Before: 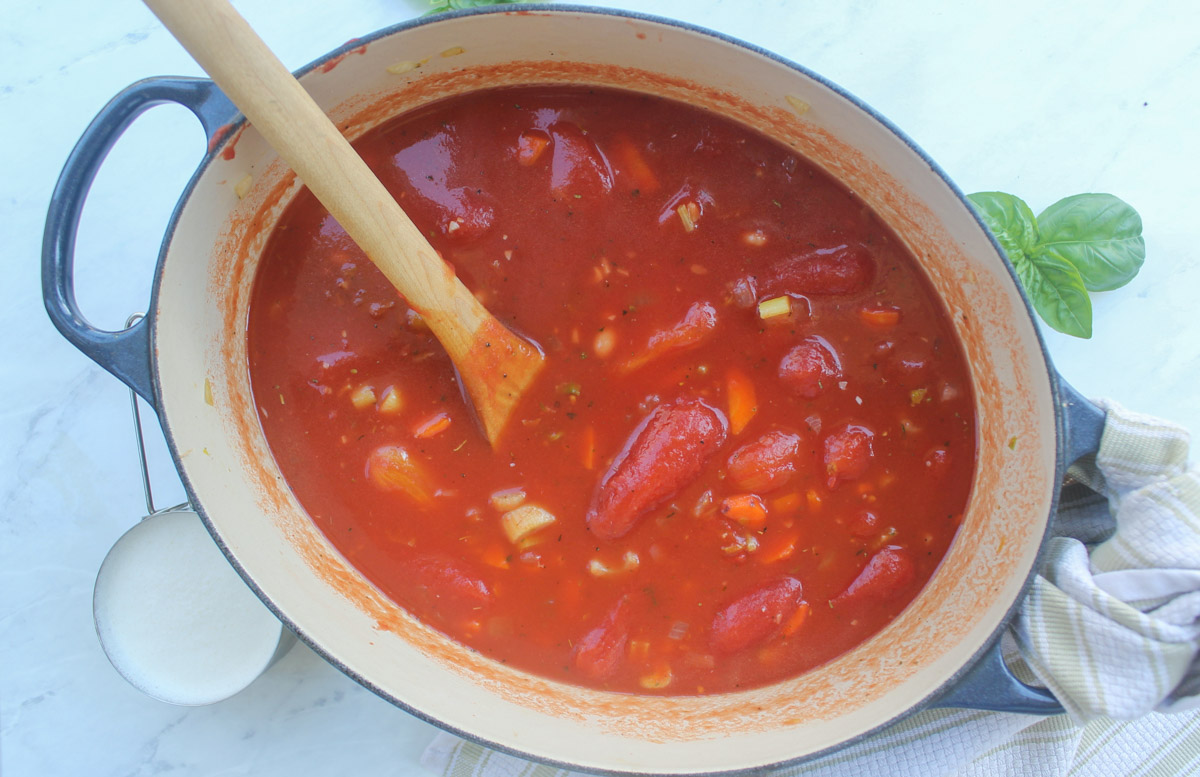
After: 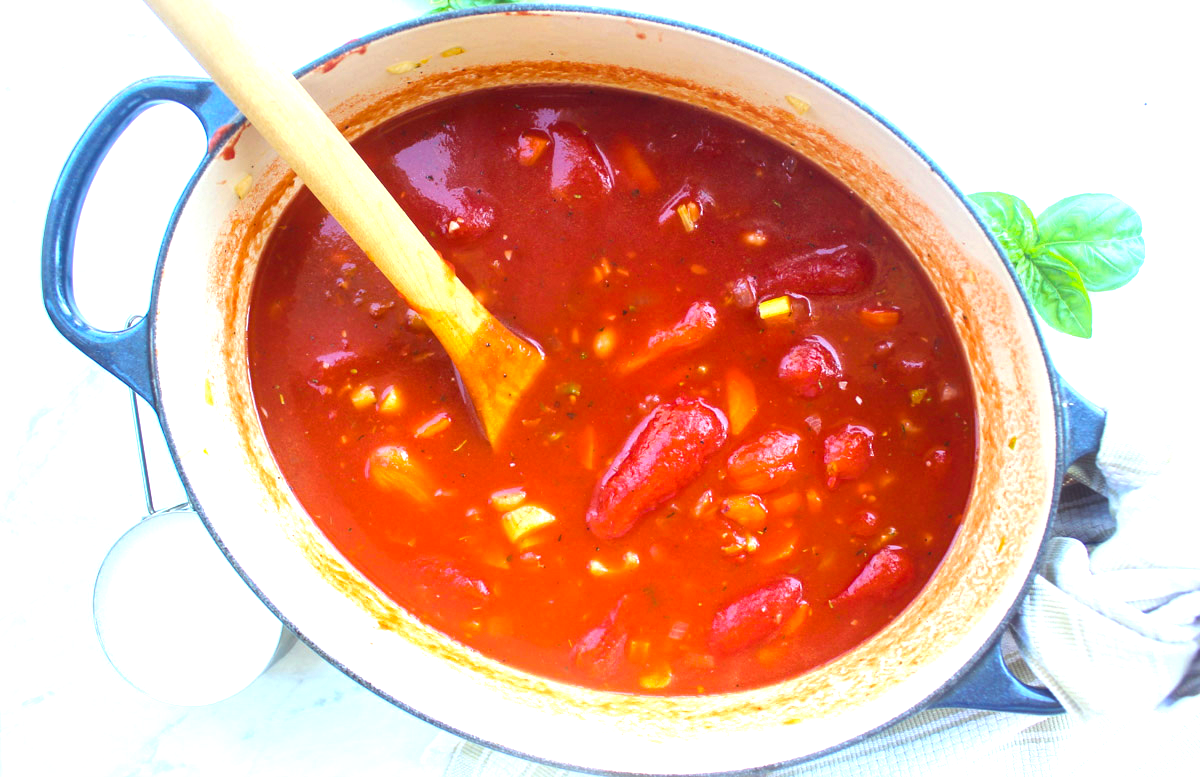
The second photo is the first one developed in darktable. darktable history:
color balance rgb: shadows lift › luminance 0.255%, shadows lift › chroma 6.972%, shadows lift › hue 297.43°, linear chroma grading › global chroma 15.139%, perceptual saturation grading › global saturation 19.896%, perceptual brilliance grading › global brilliance 15.463%, perceptual brilliance grading › shadows -35.765%
tone equalizer: -8 EV -0.748 EV, -7 EV -0.72 EV, -6 EV -0.633 EV, -5 EV -0.409 EV, -3 EV 0.375 EV, -2 EV 0.6 EV, -1 EV 0.678 EV, +0 EV 0.744 EV
